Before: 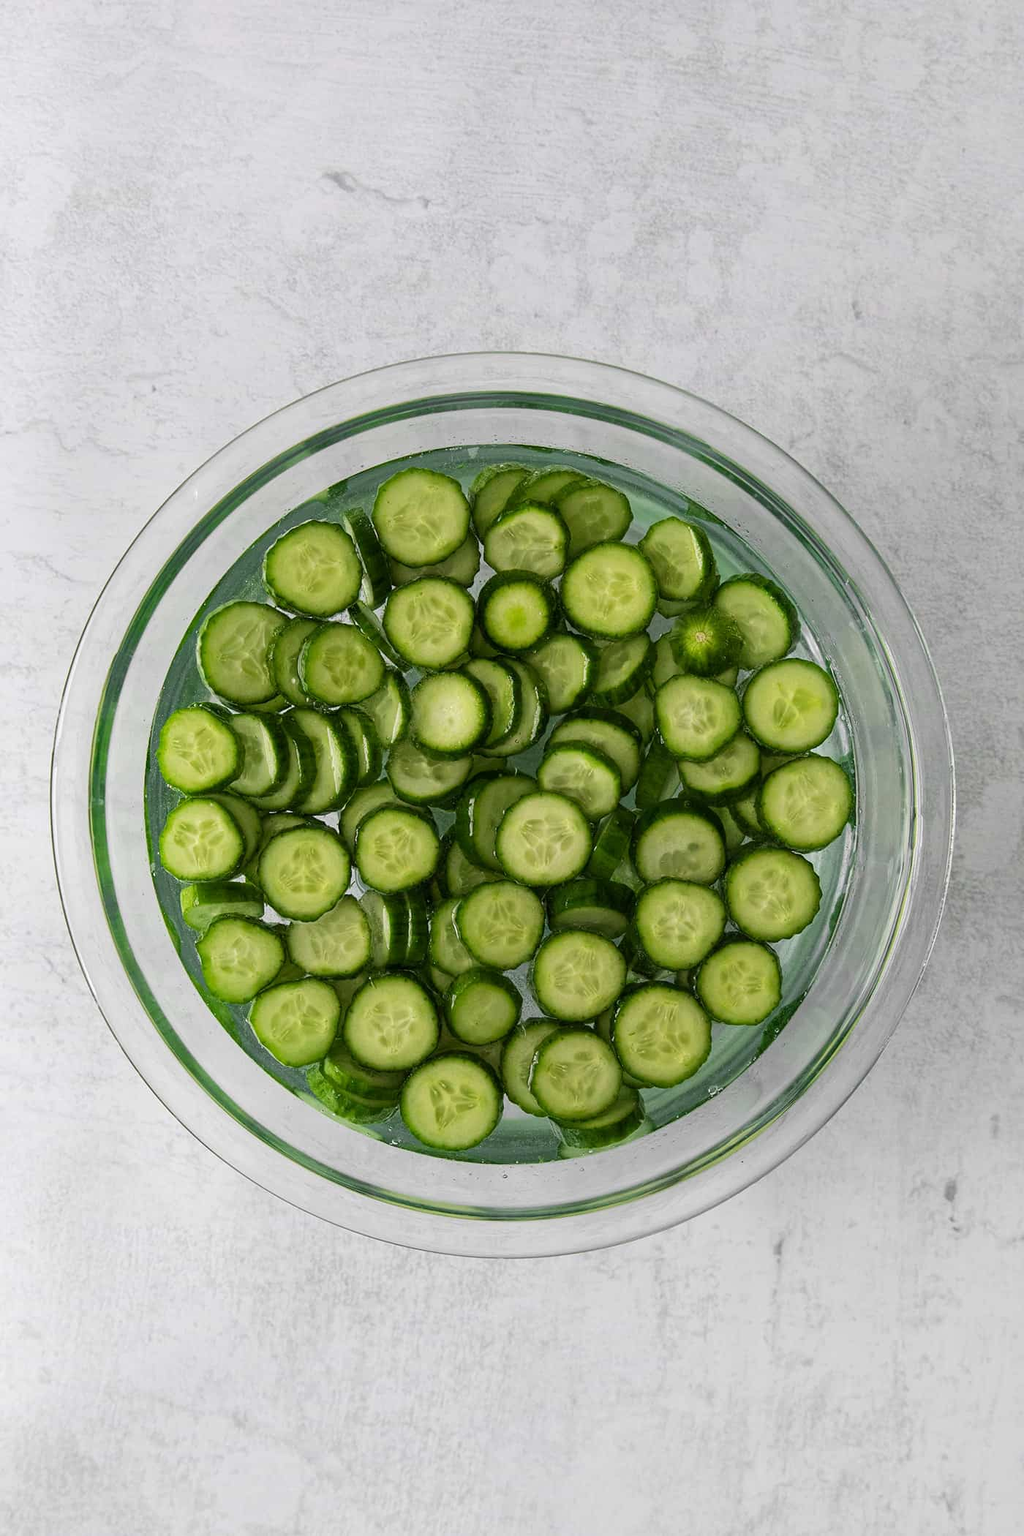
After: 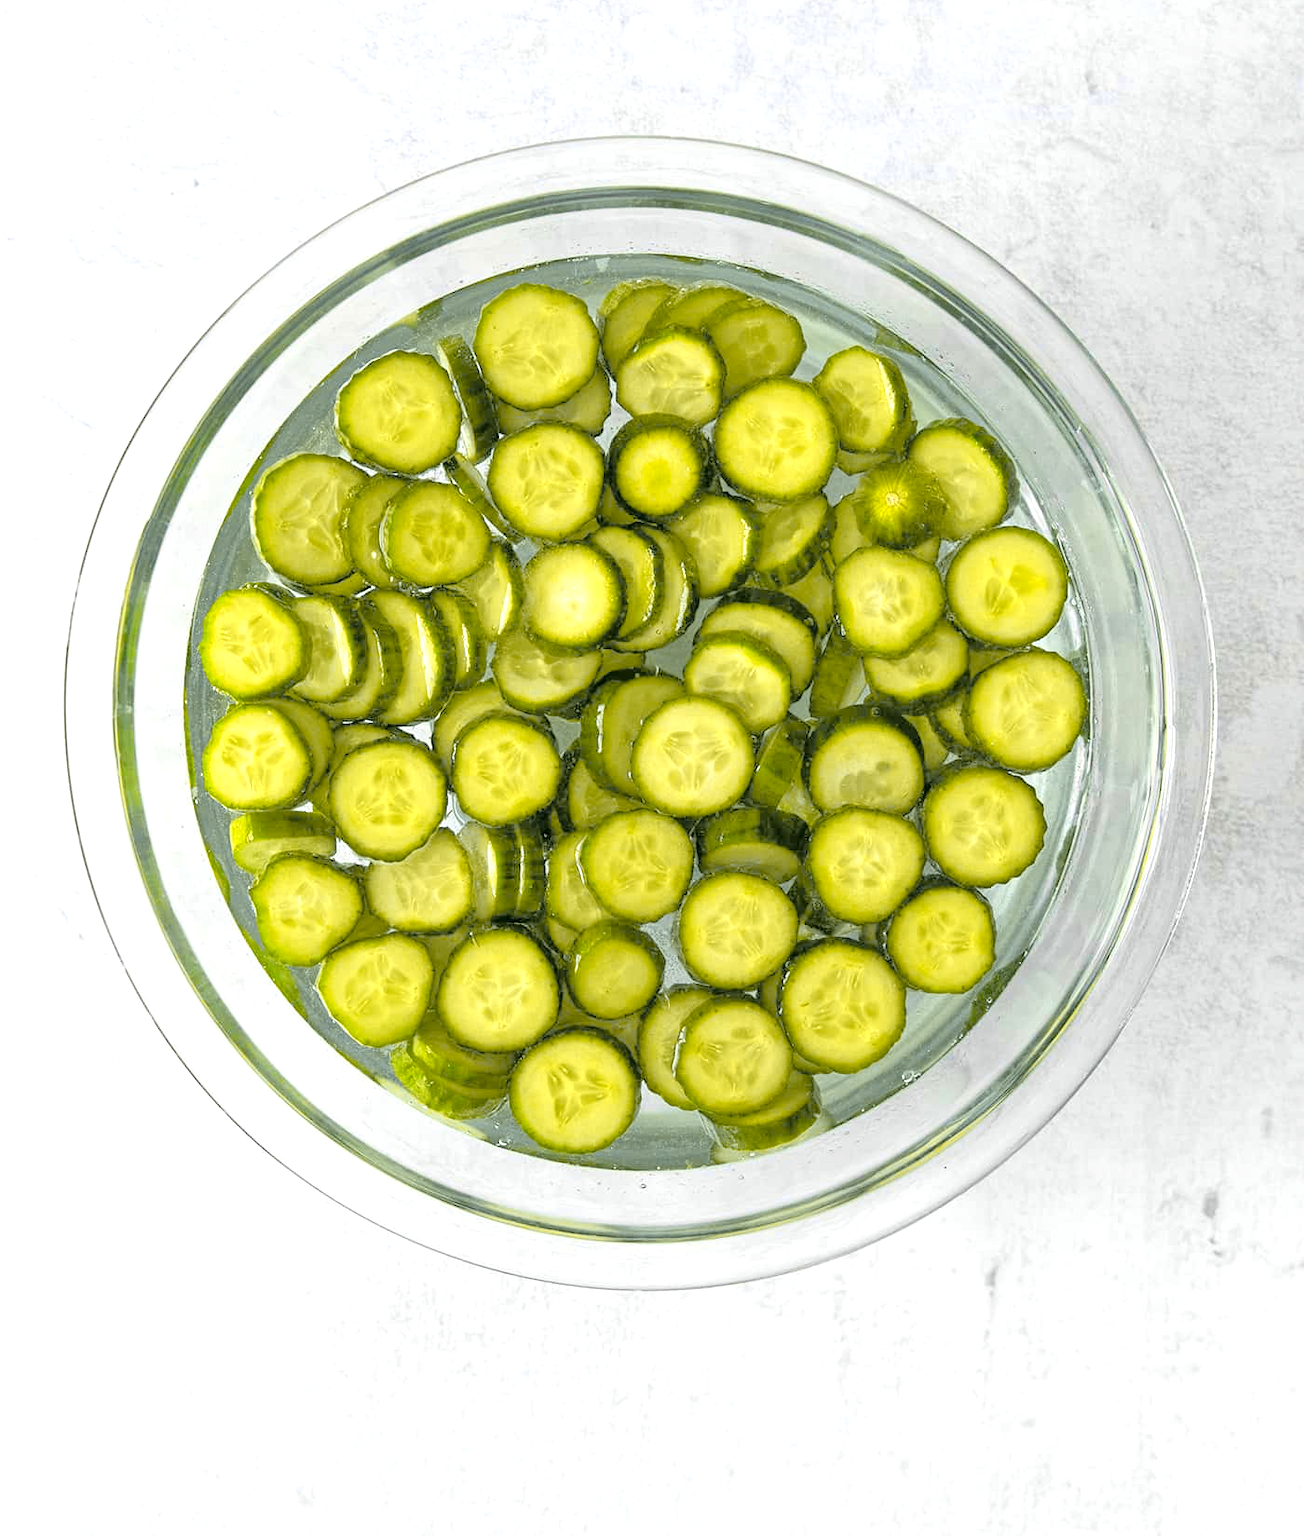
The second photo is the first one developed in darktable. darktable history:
crop and rotate: top 15.958%, bottom 5.506%
tone curve: curves: ch0 [(0, 0) (0.23, 0.205) (0.486, 0.52) (0.822, 0.825) (0.994, 0.955)]; ch1 [(0, 0) (0.226, 0.261) (0.379, 0.442) (0.469, 0.472) (0.495, 0.495) (0.514, 0.504) (0.561, 0.568) (0.59, 0.612) (1, 1)]; ch2 [(0, 0) (0.269, 0.299) (0.459, 0.441) (0.498, 0.499) (0.523, 0.52) (0.586, 0.569) (0.635, 0.617) (0.659, 0.681) (0.718, 0.764) (1, 1)], color space Lab, independent channels, preserve colors none
tone equalizer: -7 EV 0.148 EV, -6 EV 0.569 EV, -5 EV 1.18 EV, -4 EV 1.36 EV, -3 EV 1.17 EV, -2 EV 0.6 EV, -1 EV 0.166 EV, mask exposure compensation -0.488 EV
exposure: black level correction 0, exposure 0.932 EV, compensate exposure bias true, compensate highlight preservation false
